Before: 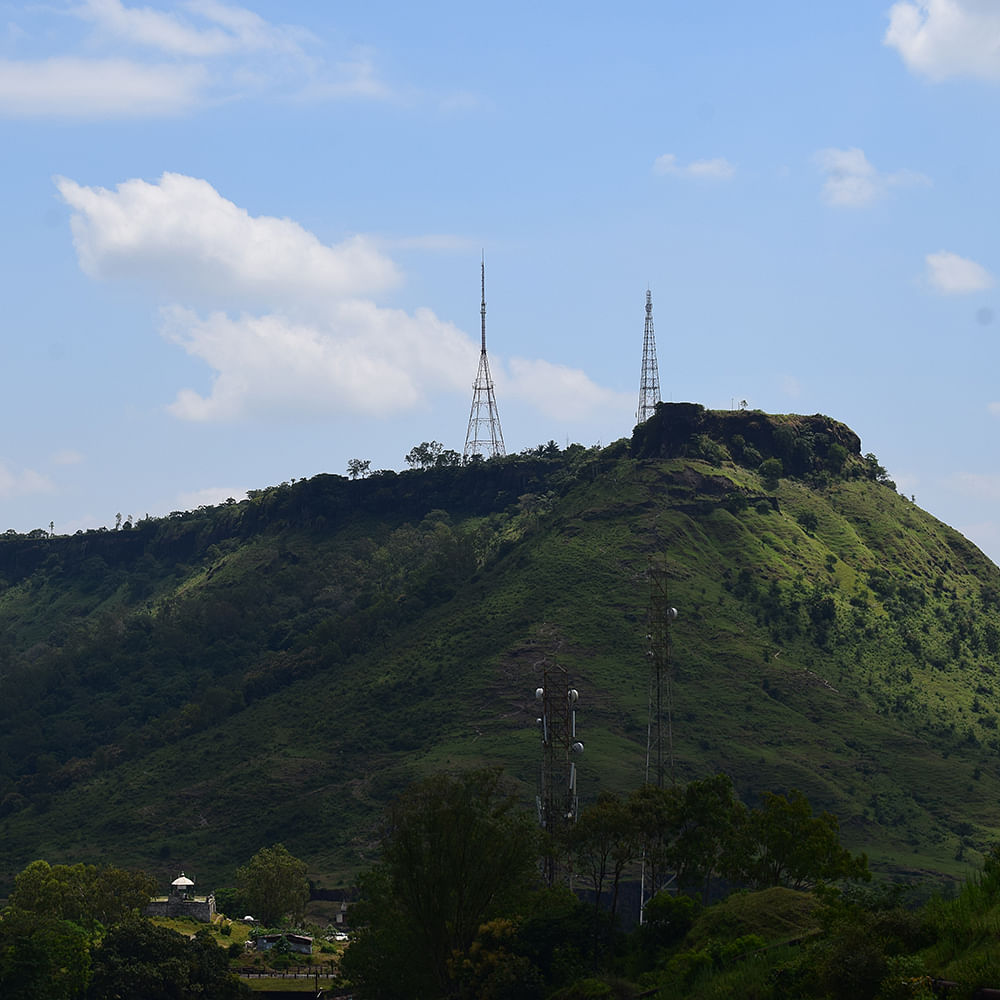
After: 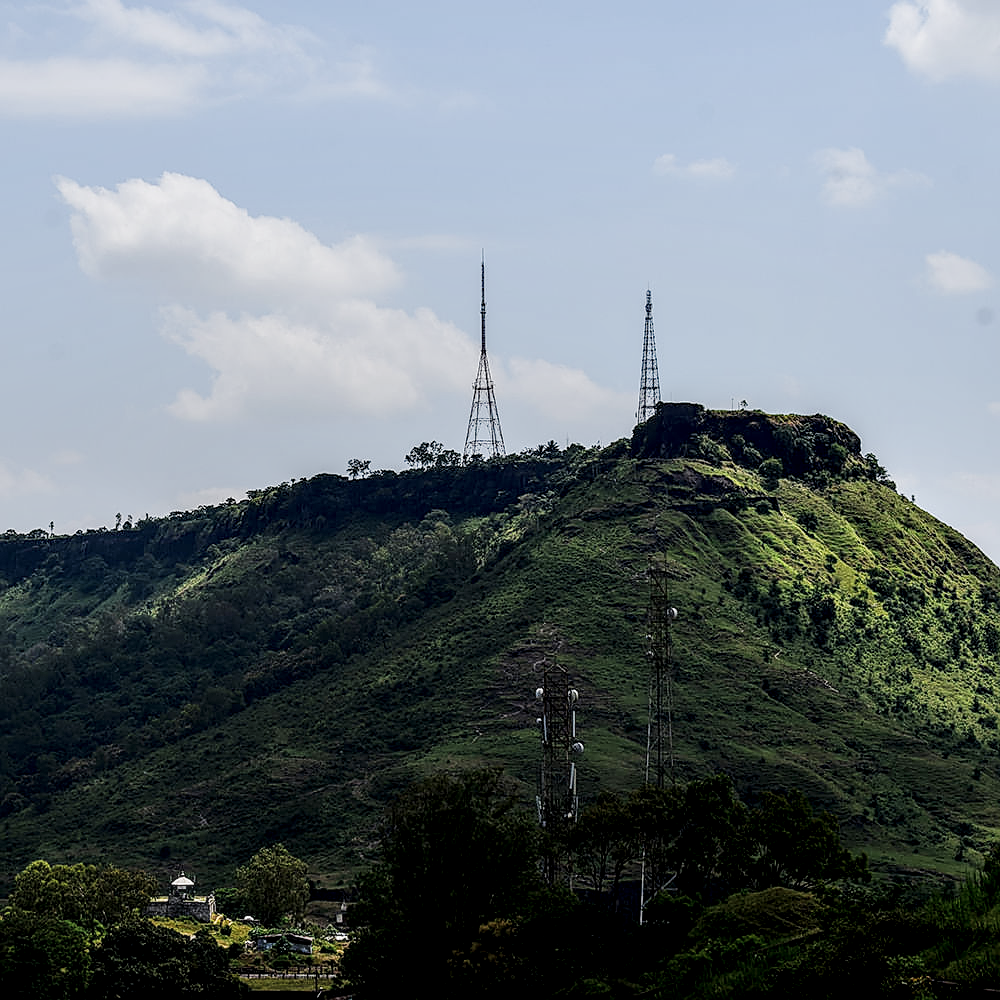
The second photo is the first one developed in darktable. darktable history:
sharpen: radius 1.955
local contrast: highlights 16%, detail 188%
tone curve: curves: ch0 [(0, 0.017) (0.091, 0.046) (0.298, 0.287) (0.439, 0.482) (0.64, 0.729) (0.785, 0.817) (0.995, 0.917)]; ch1 [(0, 0) (0.384, 0.365) (0.463, 0.447) (0.486, 0.474) (0.503, 0.497) (0.526, 0.52) (0.555, 0.564) (0.578, 0.595) (0.638, 0.644) (0.766, 0.773) (1, 1)]; ch2 [(0, 0) (0.374, 0.344) (0.449, 0.434) (0.501, 0.501) (0.528, 0.519) (0.569, 0.589) (0.61, 0.646) (0.666, 0.688) (1, 1)], preserve colors none
